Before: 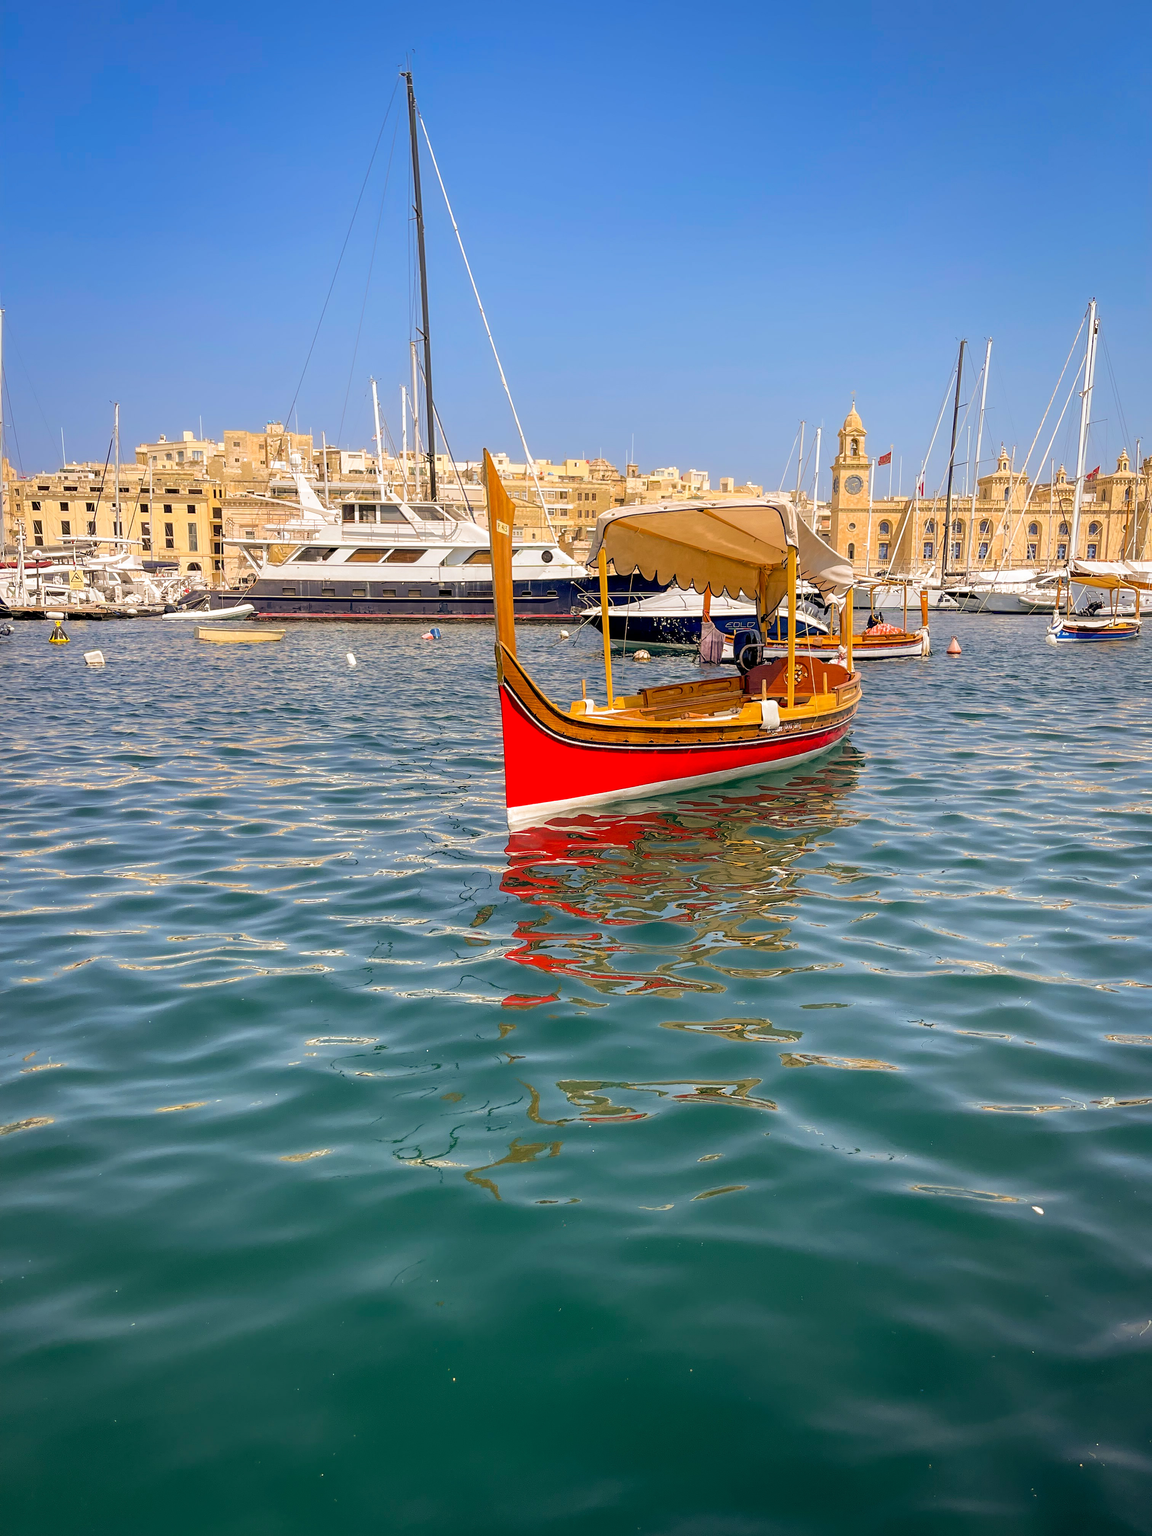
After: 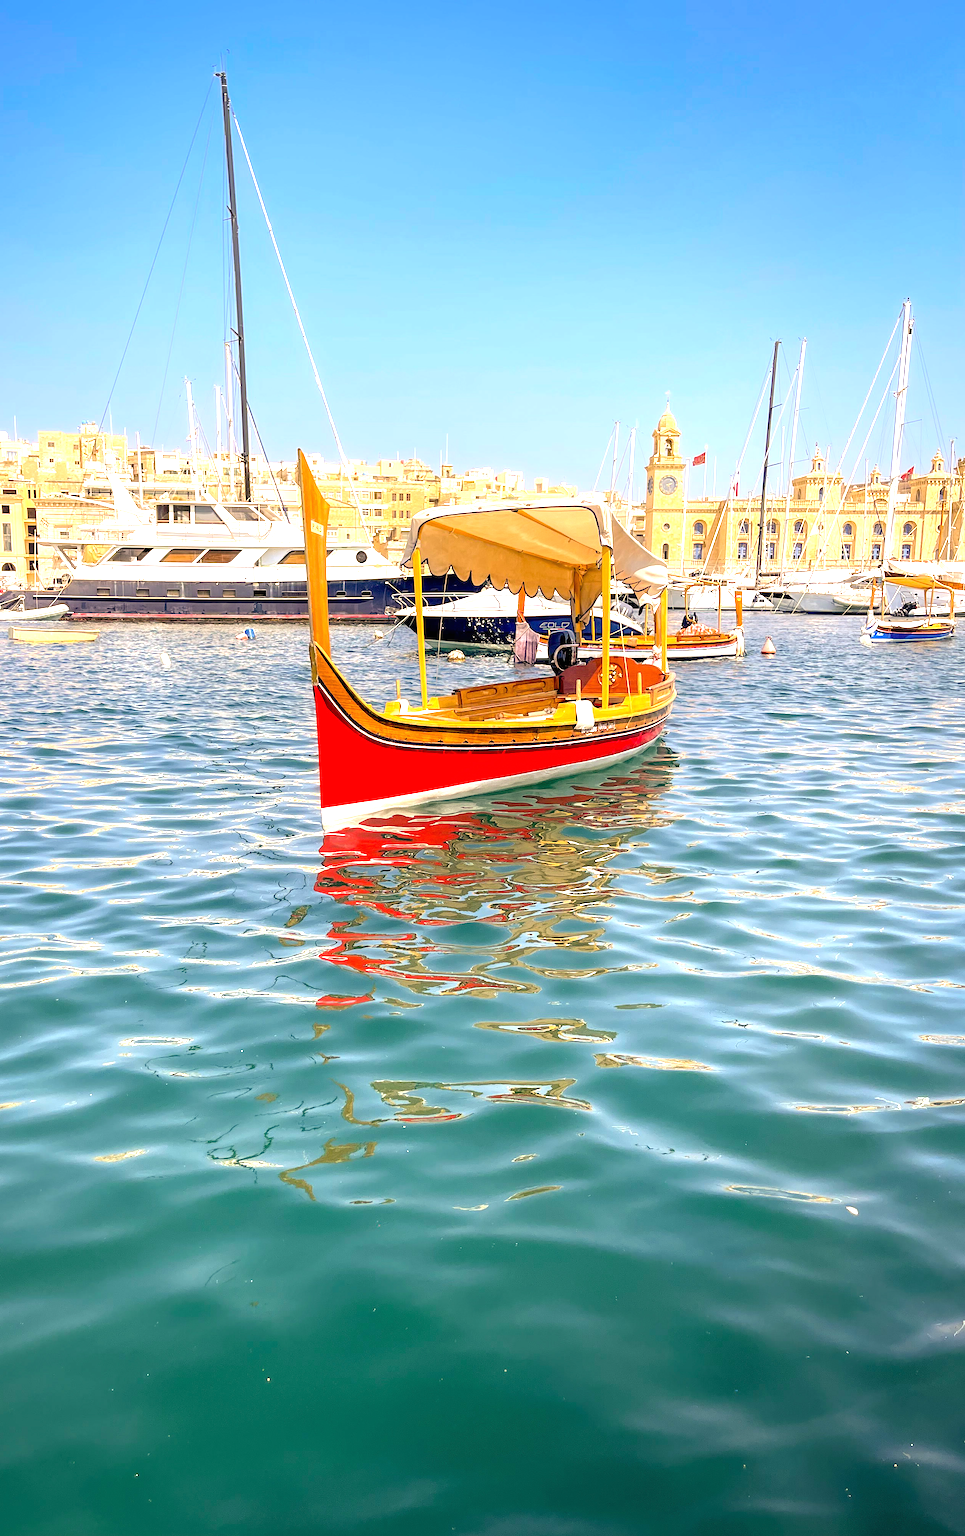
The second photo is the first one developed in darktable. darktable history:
exposure: black level correction 0, exposure 1.1 EV, compensate exposure bias true, compensate highlight preservation false
crop: left 16.145%
